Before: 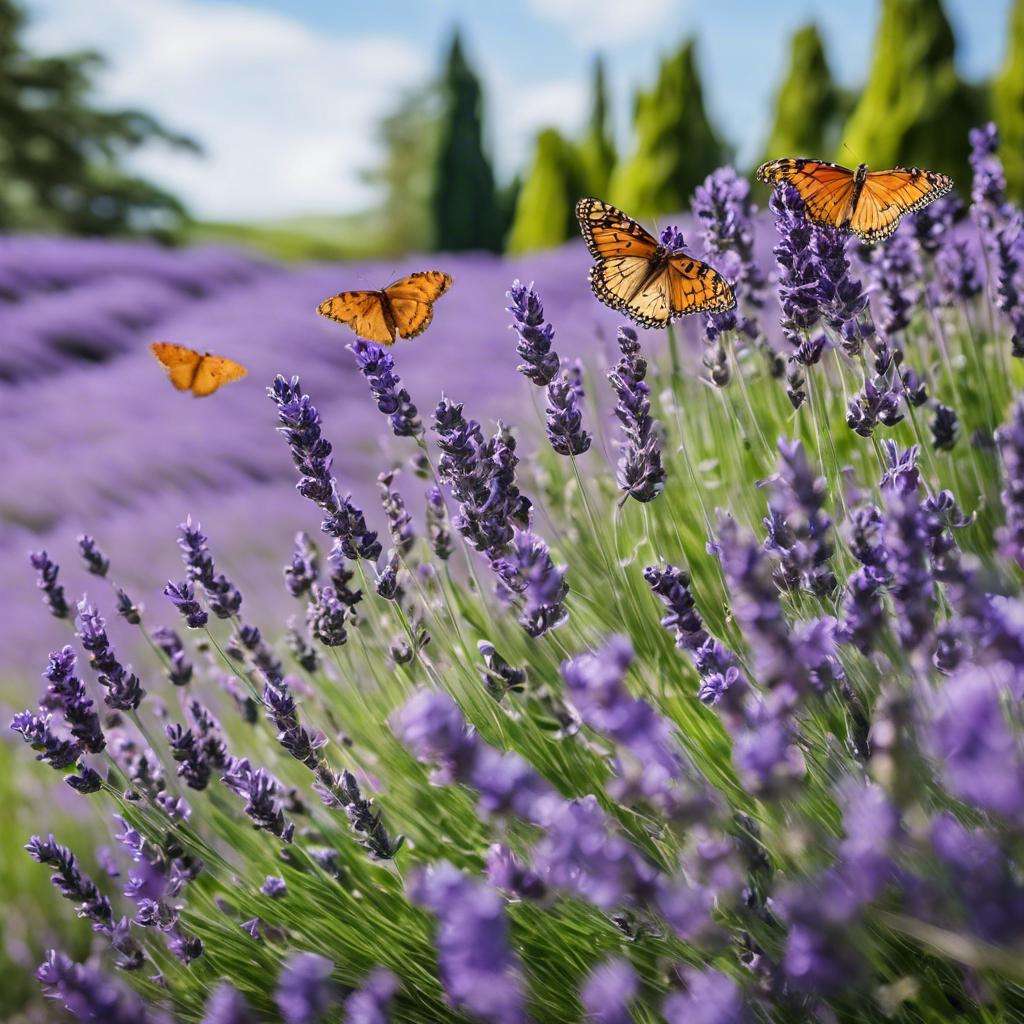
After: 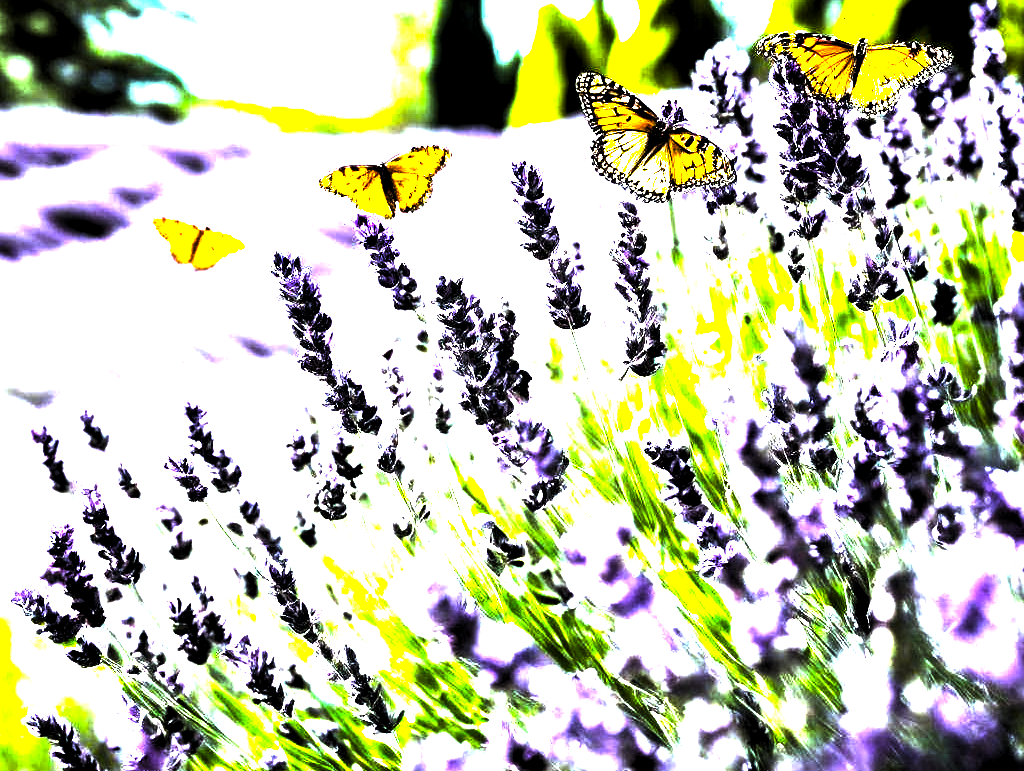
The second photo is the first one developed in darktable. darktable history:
exposure: black level correction 0.001, exposure 0.5 EV, compensate highlight preservation false
levels: levels [0.129, 0.519, 0.867]
tone equalizer: -8 EV -0.762 EV, -7 EV -0.718 EV, -6 EV -0.628 EV, -5 EV -0.413 EV, -3 EV 0.365 EV, -2 EV 0.6 EV, -1 EV 0.684 EV, +0 EV 0.732 EV, edges refinement/feathering 500, mask exposure compensation -1.57 EV, preserve details no
crop and rotate: top 12.316%, bottom 12.347%
color balance rgb: highlights gain › chroma 4.068%, highlights gain › hue 199.6°, linear chroma grading › global chroma 8.928%, perceptual saturation grading › global saturation 30.703%, perceptual brilliance grading › highlights 74.544%, perceptual brilliance grading › shadows -30.294%
